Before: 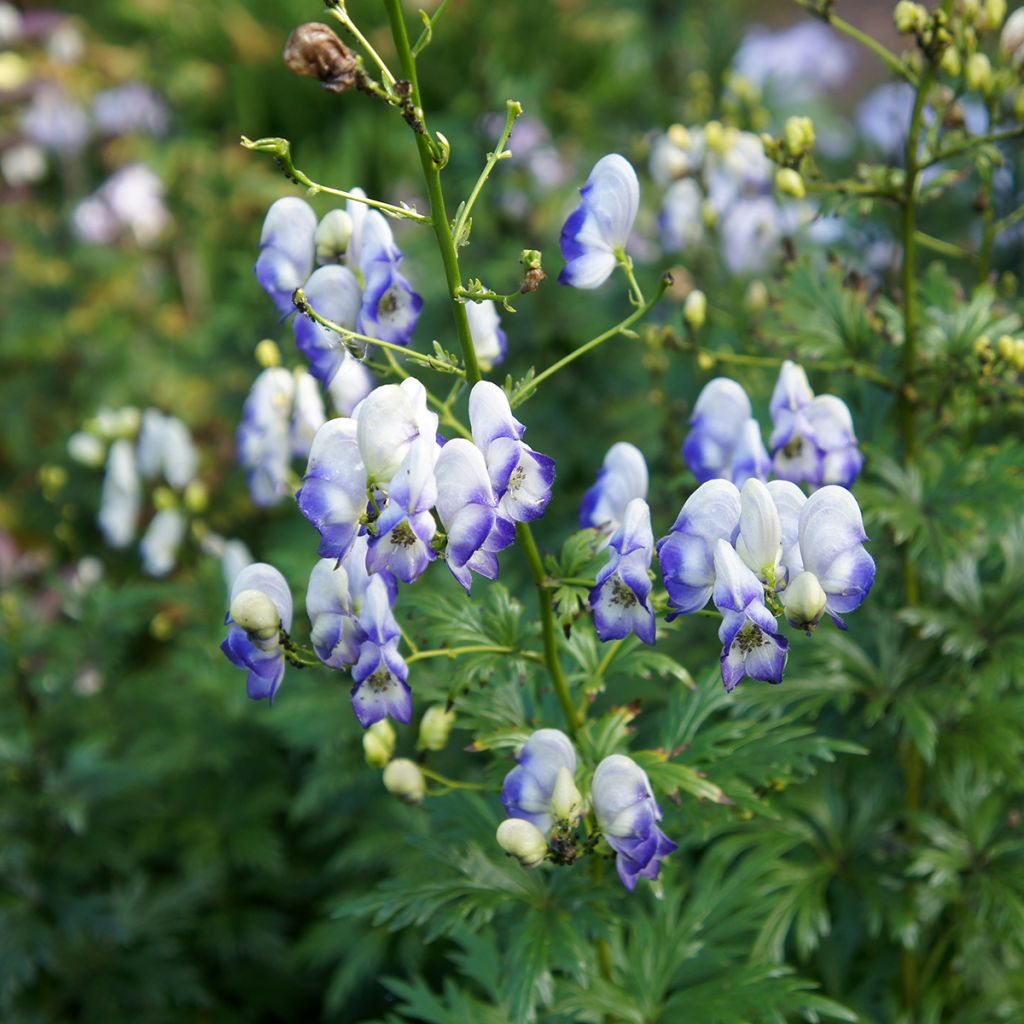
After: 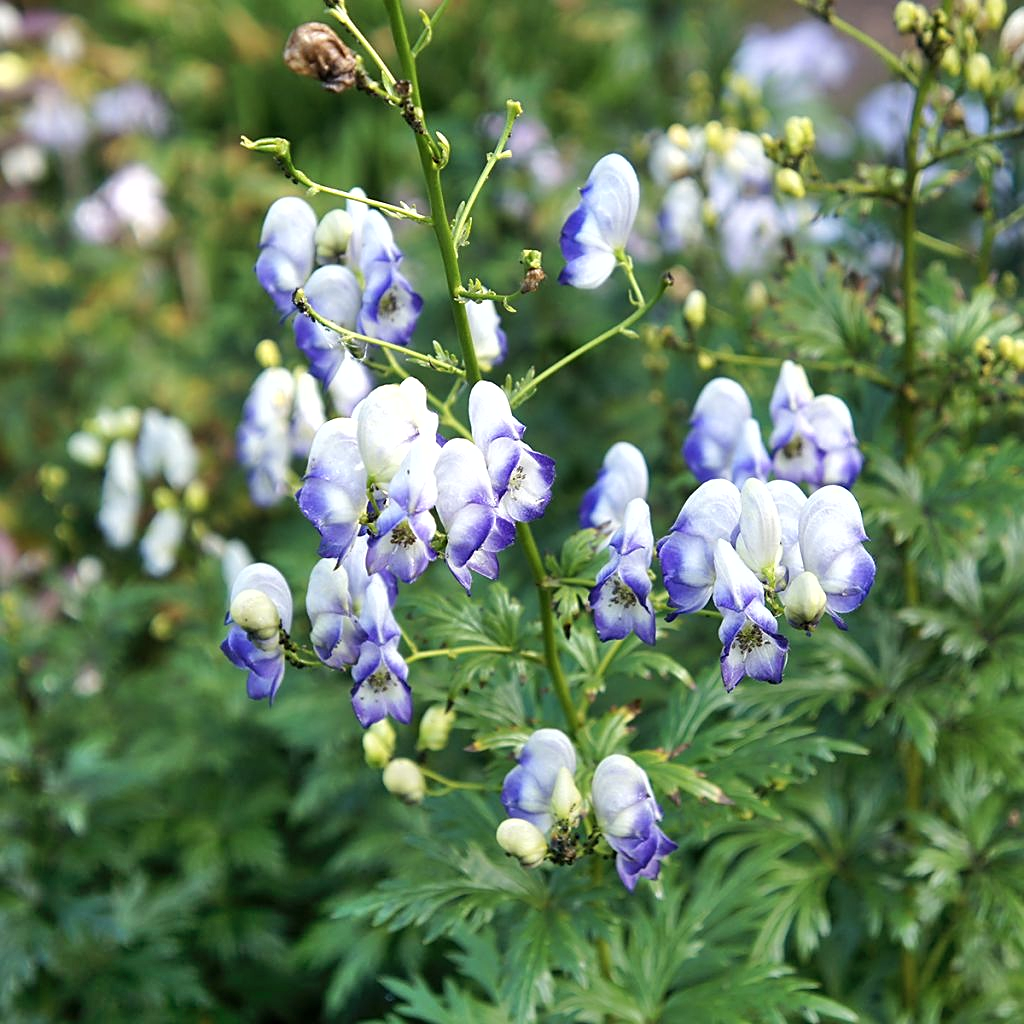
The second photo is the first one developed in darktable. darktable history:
sharpen: on, module defaults
shadows and highlights: radius 110.74, shadows 51.46, white point adjustment 9.07, highlights -6.06, soften with gaussian
